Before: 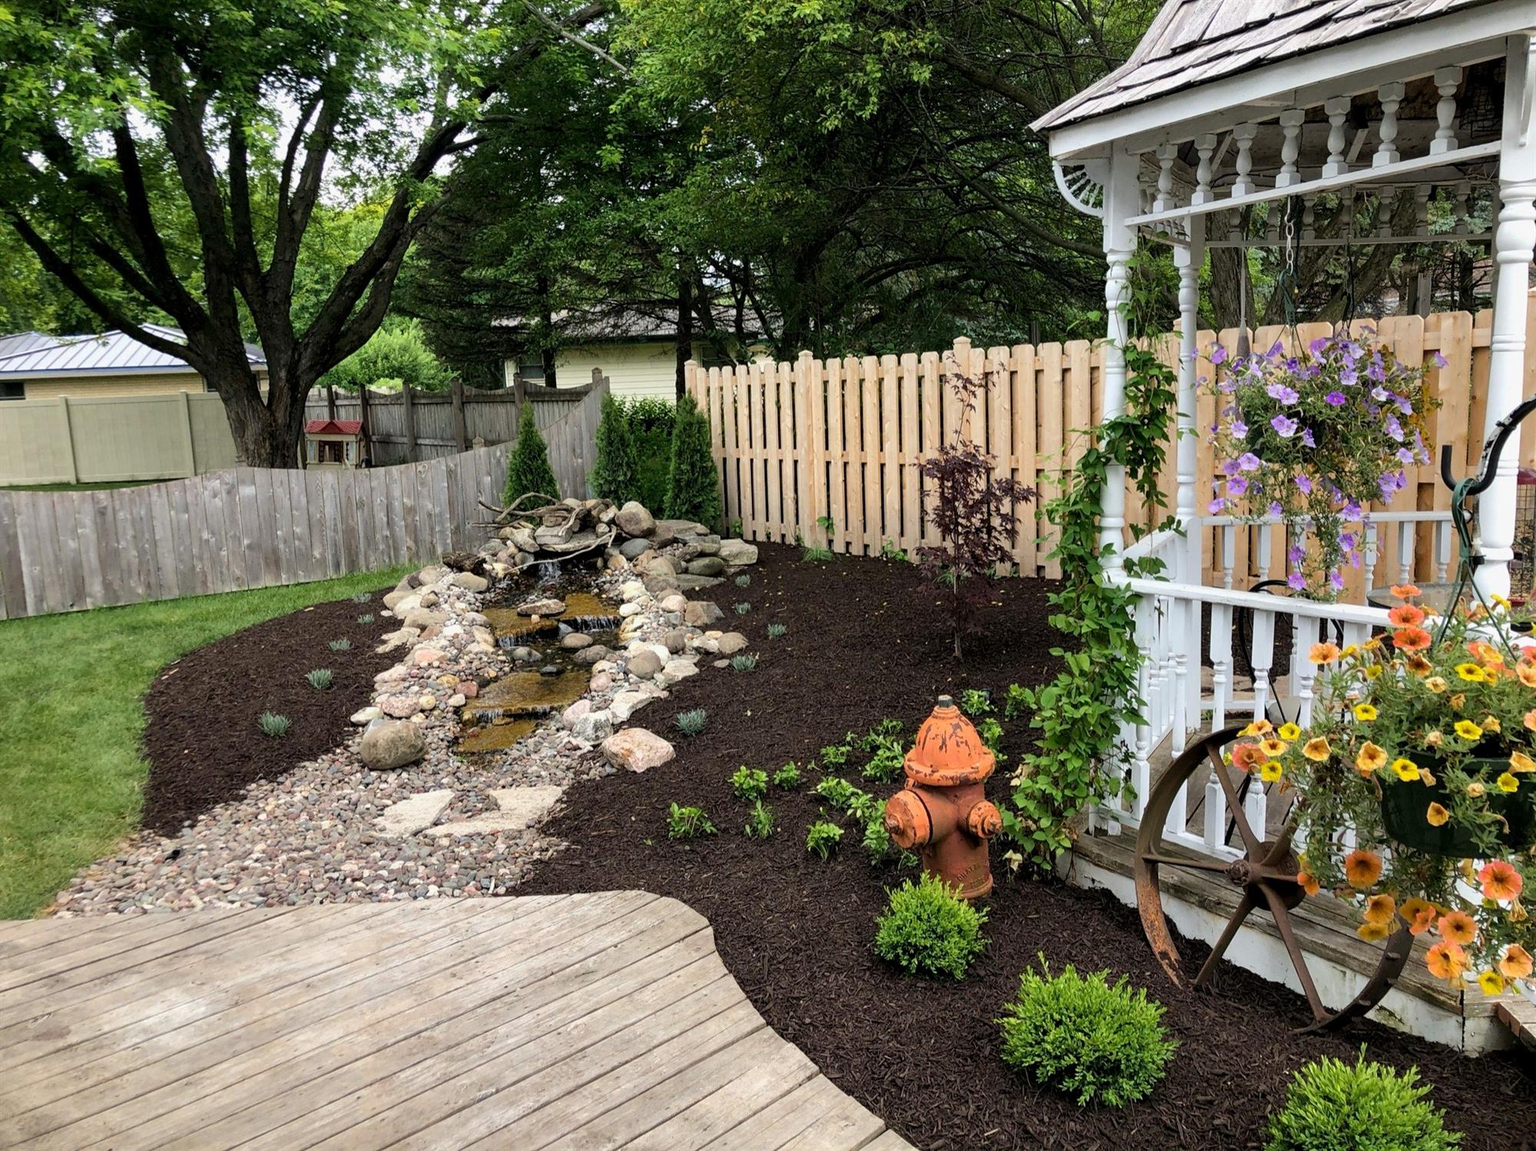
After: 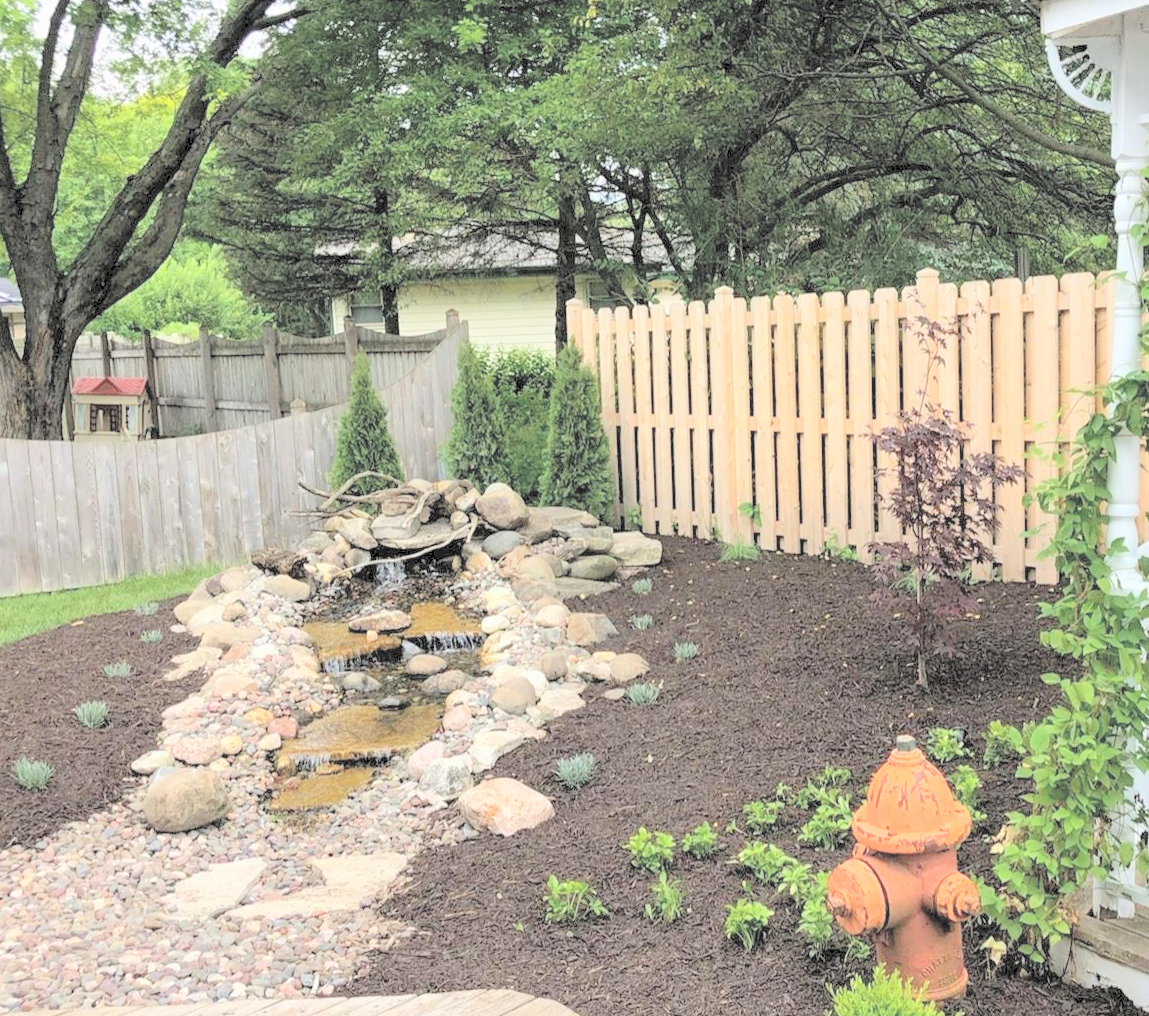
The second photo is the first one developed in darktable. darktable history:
contrast brightness saturation: brightness 0.994
crop: left 16.251%, top 11.399%, right 26.26%, bottom 20.794%
